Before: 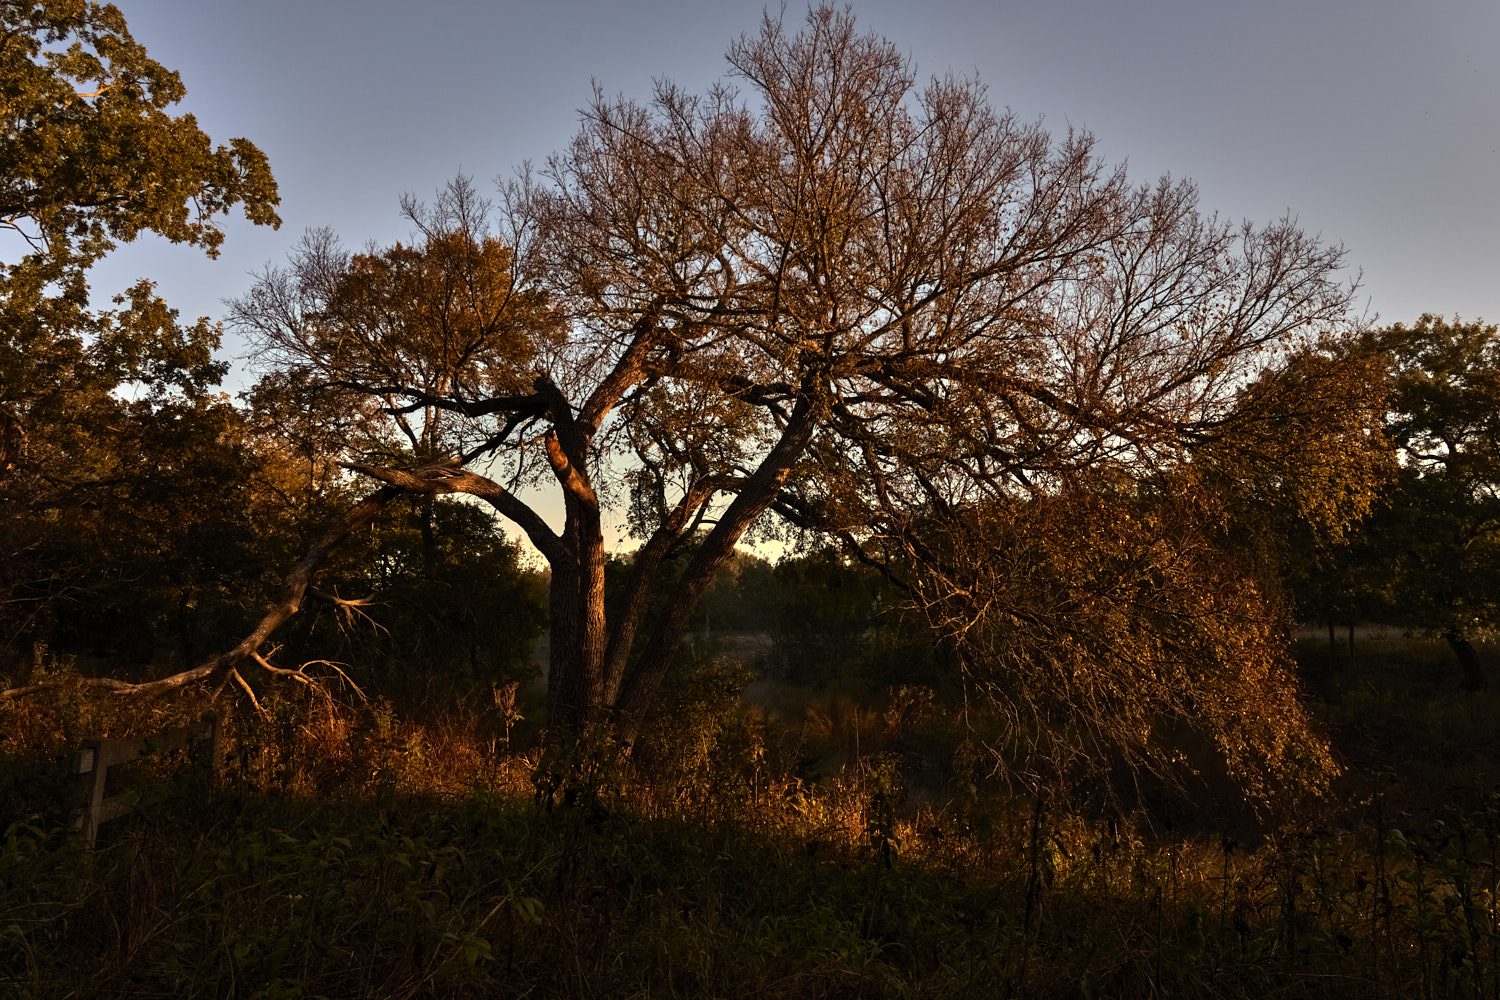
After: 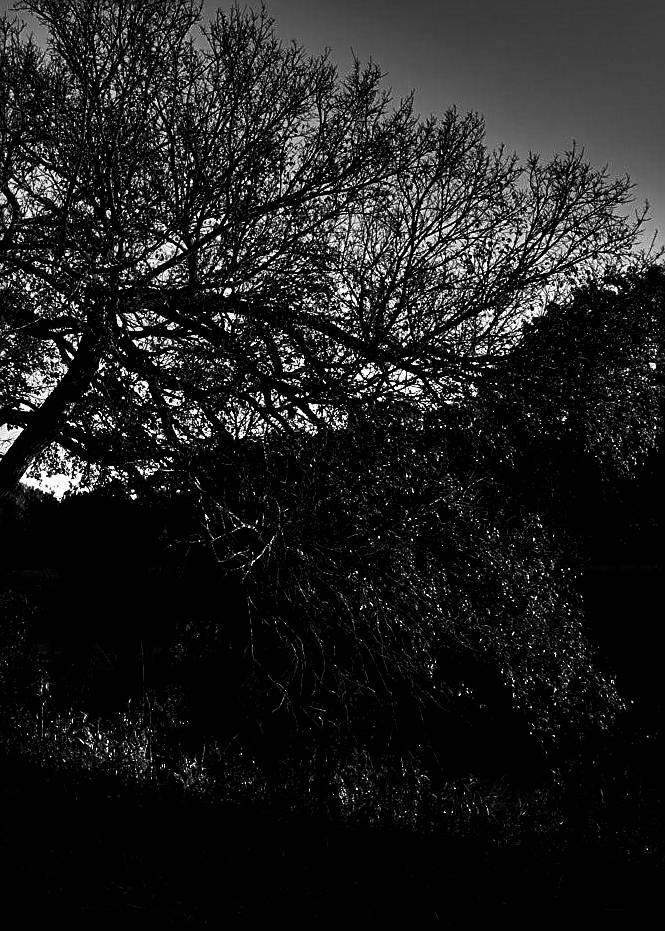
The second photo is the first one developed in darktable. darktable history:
white balance: red 0.976, blue 1.04
crop: left 47.628%, top 6.643%, right 7.874%
local contrast: highlights 99%, shadows 86%, detail 160%, midtone range 0.2
shadows and highlights: low approximation 0.01, soften with gaussian
sharpen: on, module defaults
contrast brightness saturation: contrast 0.02, brightness -1, saturation -1
tone equalizer: on, module defaults
